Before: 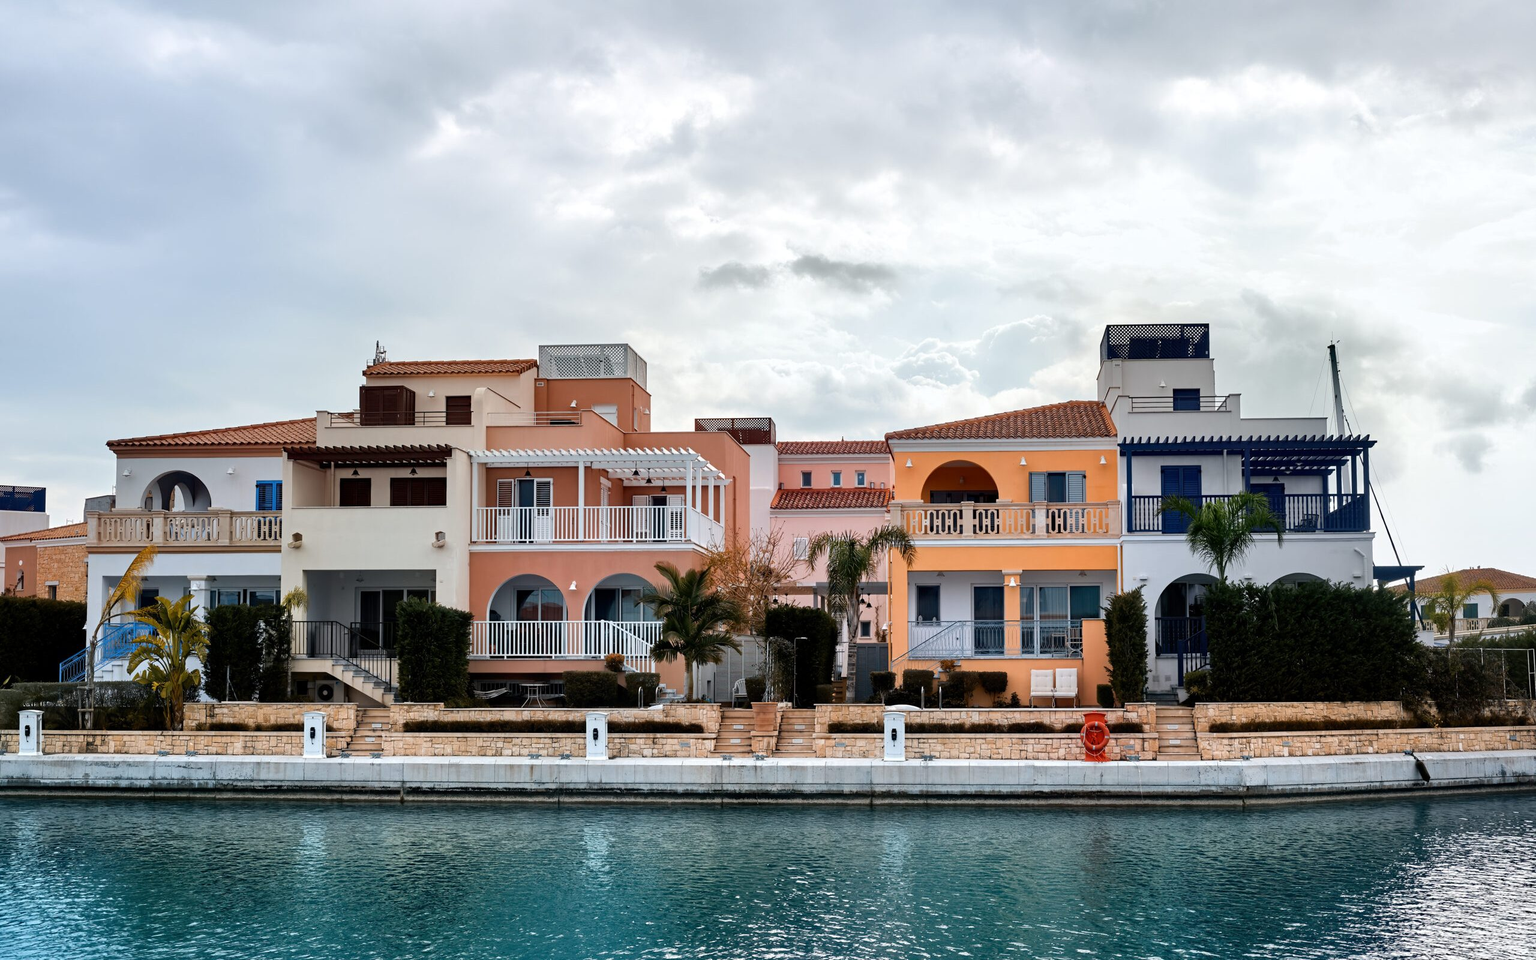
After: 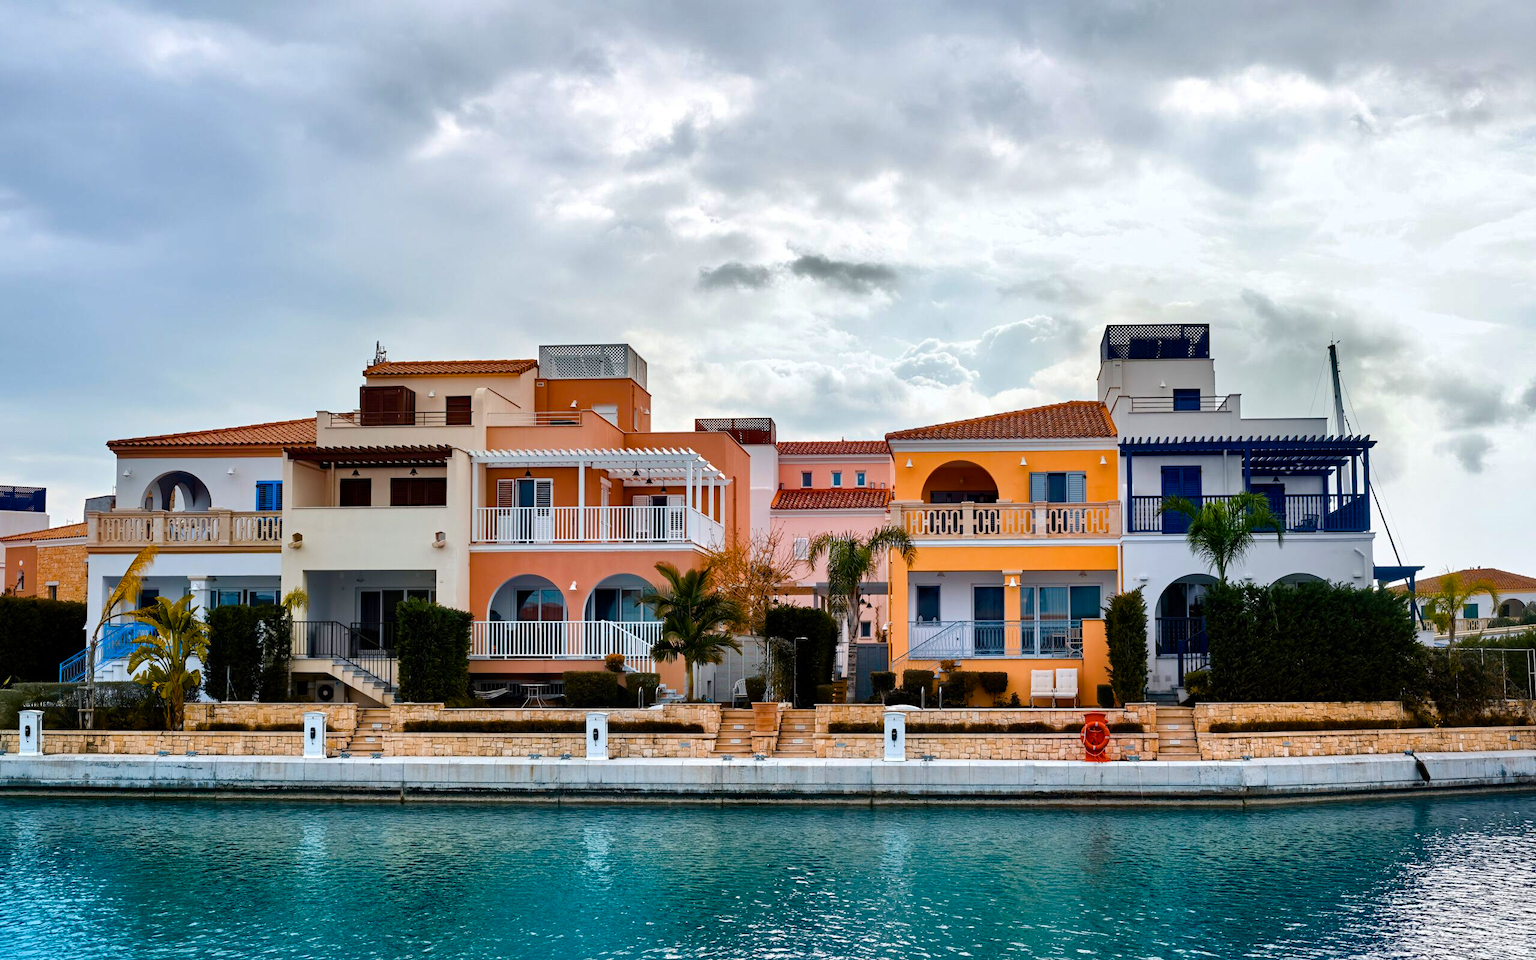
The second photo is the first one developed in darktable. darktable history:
color balance rgb: perceptual saturation grading › global saturation 20%, perceptual saturation grading › highlights -25%, perceptual saturation grading › shadows 25%, global vibrance 50%
shadows and highlights: shadows 32.83, highlights -47.7, soften with gaussian
